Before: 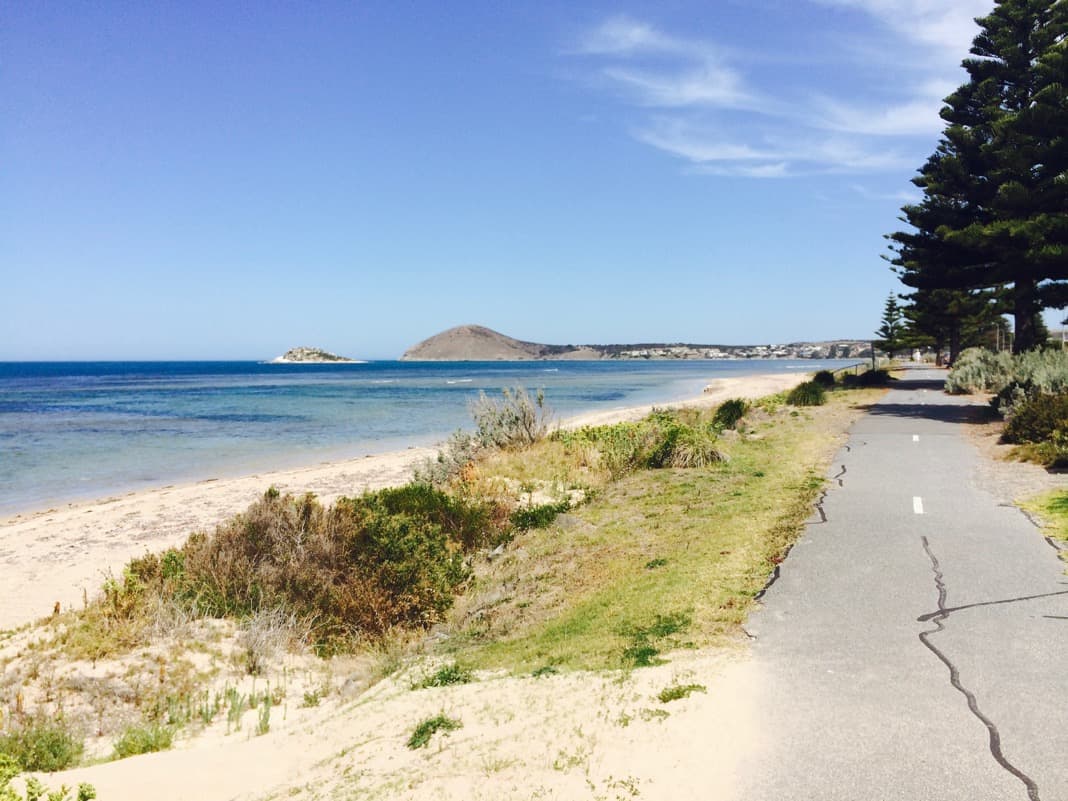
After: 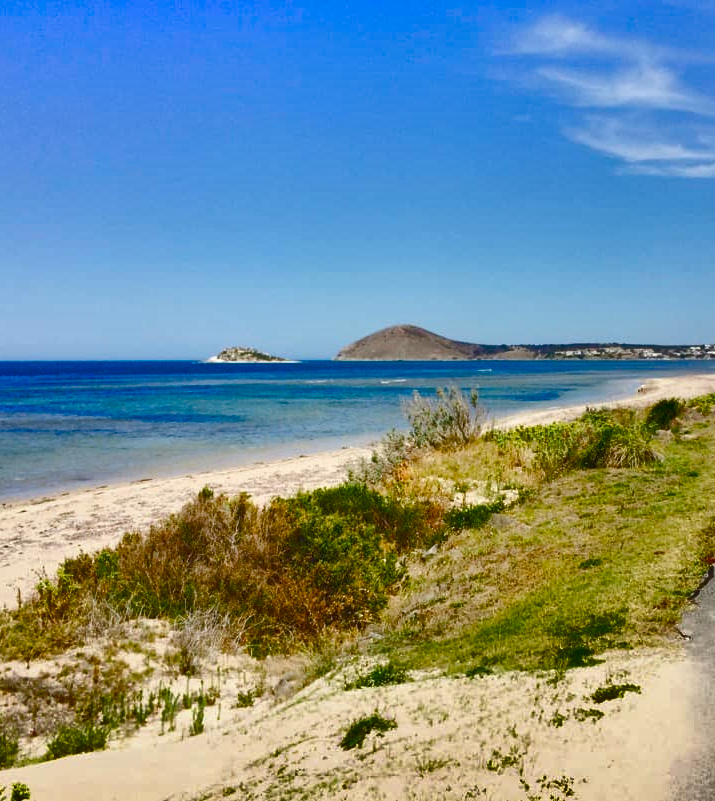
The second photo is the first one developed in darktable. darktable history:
exposure: exposure -0.016 EV, compensate highlight preservation false
crop and rotate: left 6.186%, right 26.83%
color balance rgb: shadows lift › luminance -4.961%, shadows lift › chroma 1.245%, shadows lift › hue 218.27°, linear chroma grading › shadows 10.356%, linear chroma grading › highlights 9.796%, linear chroma grading › global chroma 14.624%, linear chroma grading › mid-tones 14.652%, perceptual saturation grading › global saturation 20%, perceptual saturation grading › highlights -49.009%, perceptual saturation grading › shadows 24.434%, global vibrance 44.548%
shadows and highlights: shadows 20.92, highlights -80.93, soften with gaussian
